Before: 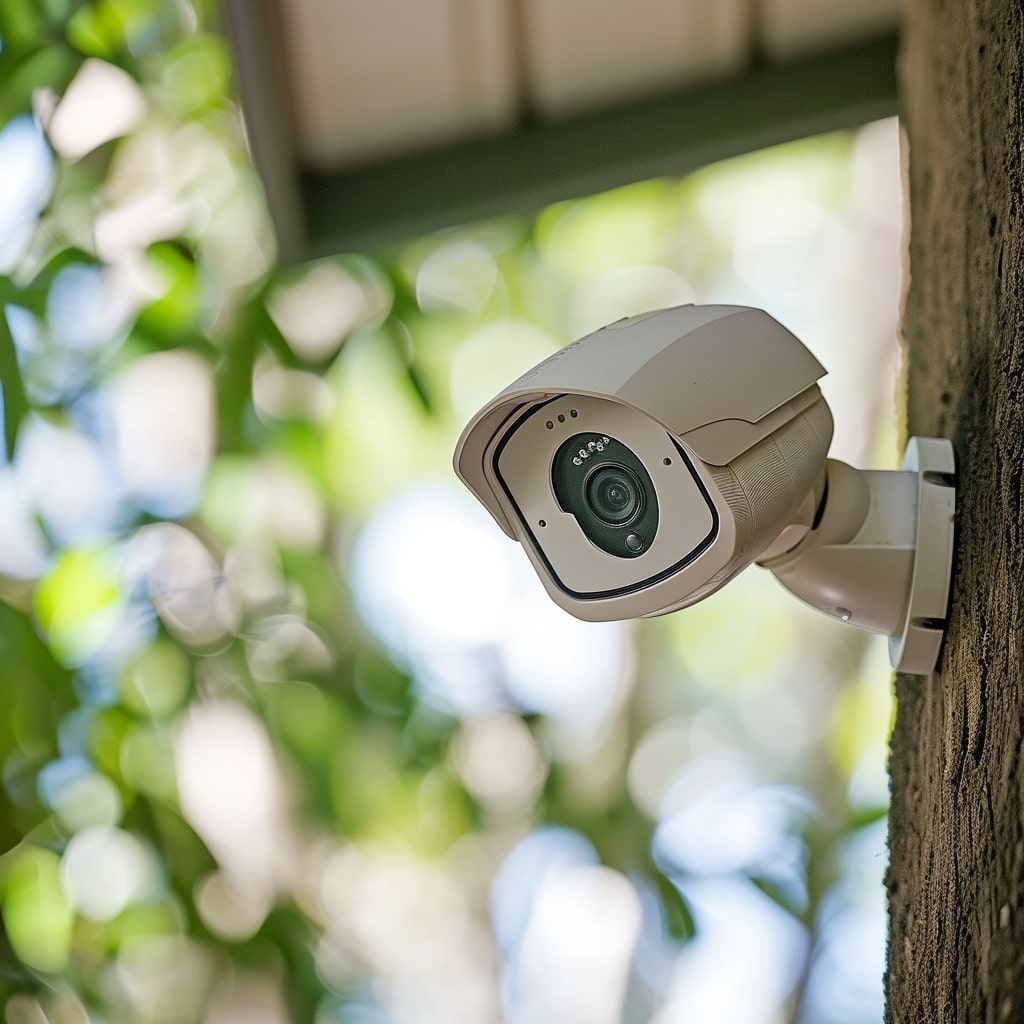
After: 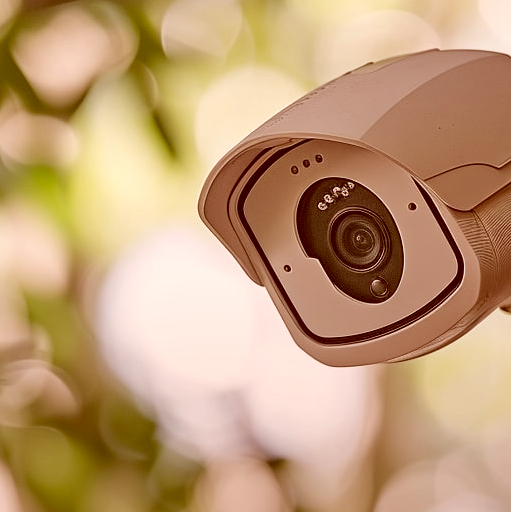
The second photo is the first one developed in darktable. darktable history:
color correction: highlights a* 9.03, highlights b* 8.71, shadows a* 40, shadows b* 40, saturation 0.8
exposure: black level correction 0.001, compensate highlight preservation false
graduated density: rotation -180°, offset 27.42
local contrast: mode bilateral grid, contrast 20, coarseness 50, detail 120%, midtone range 0.2
crop: left 25%, top 25%, right 25%, bottom 25%
